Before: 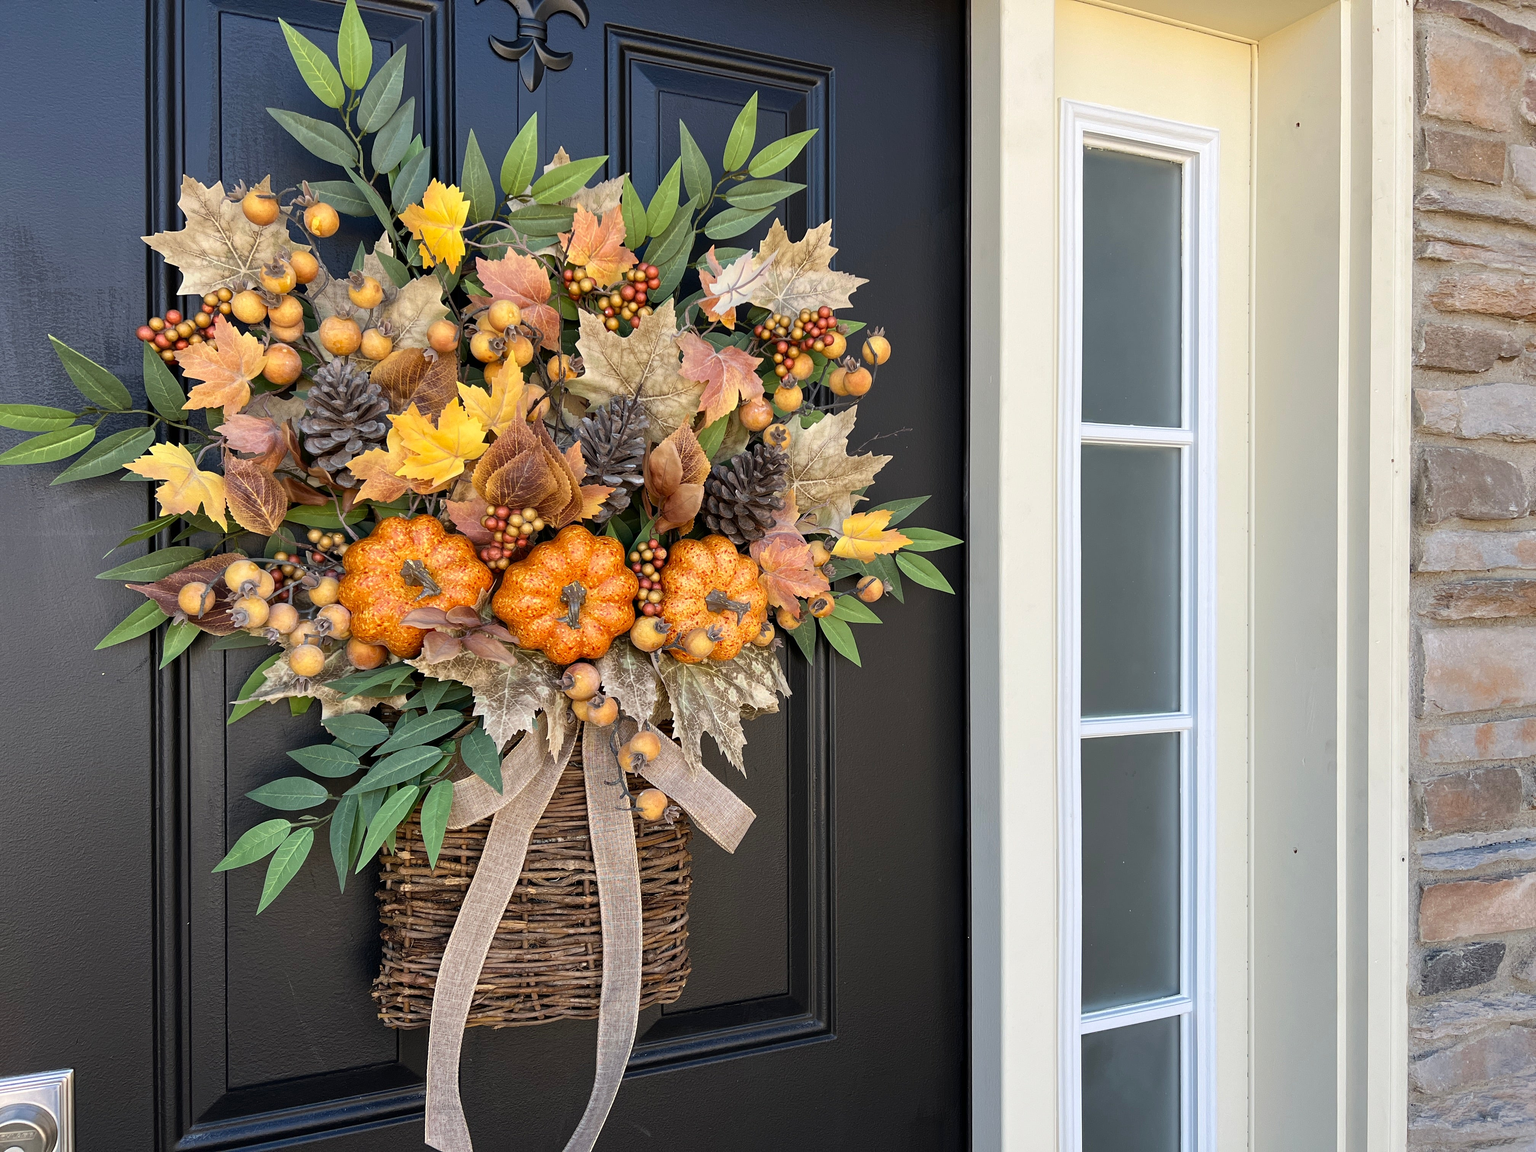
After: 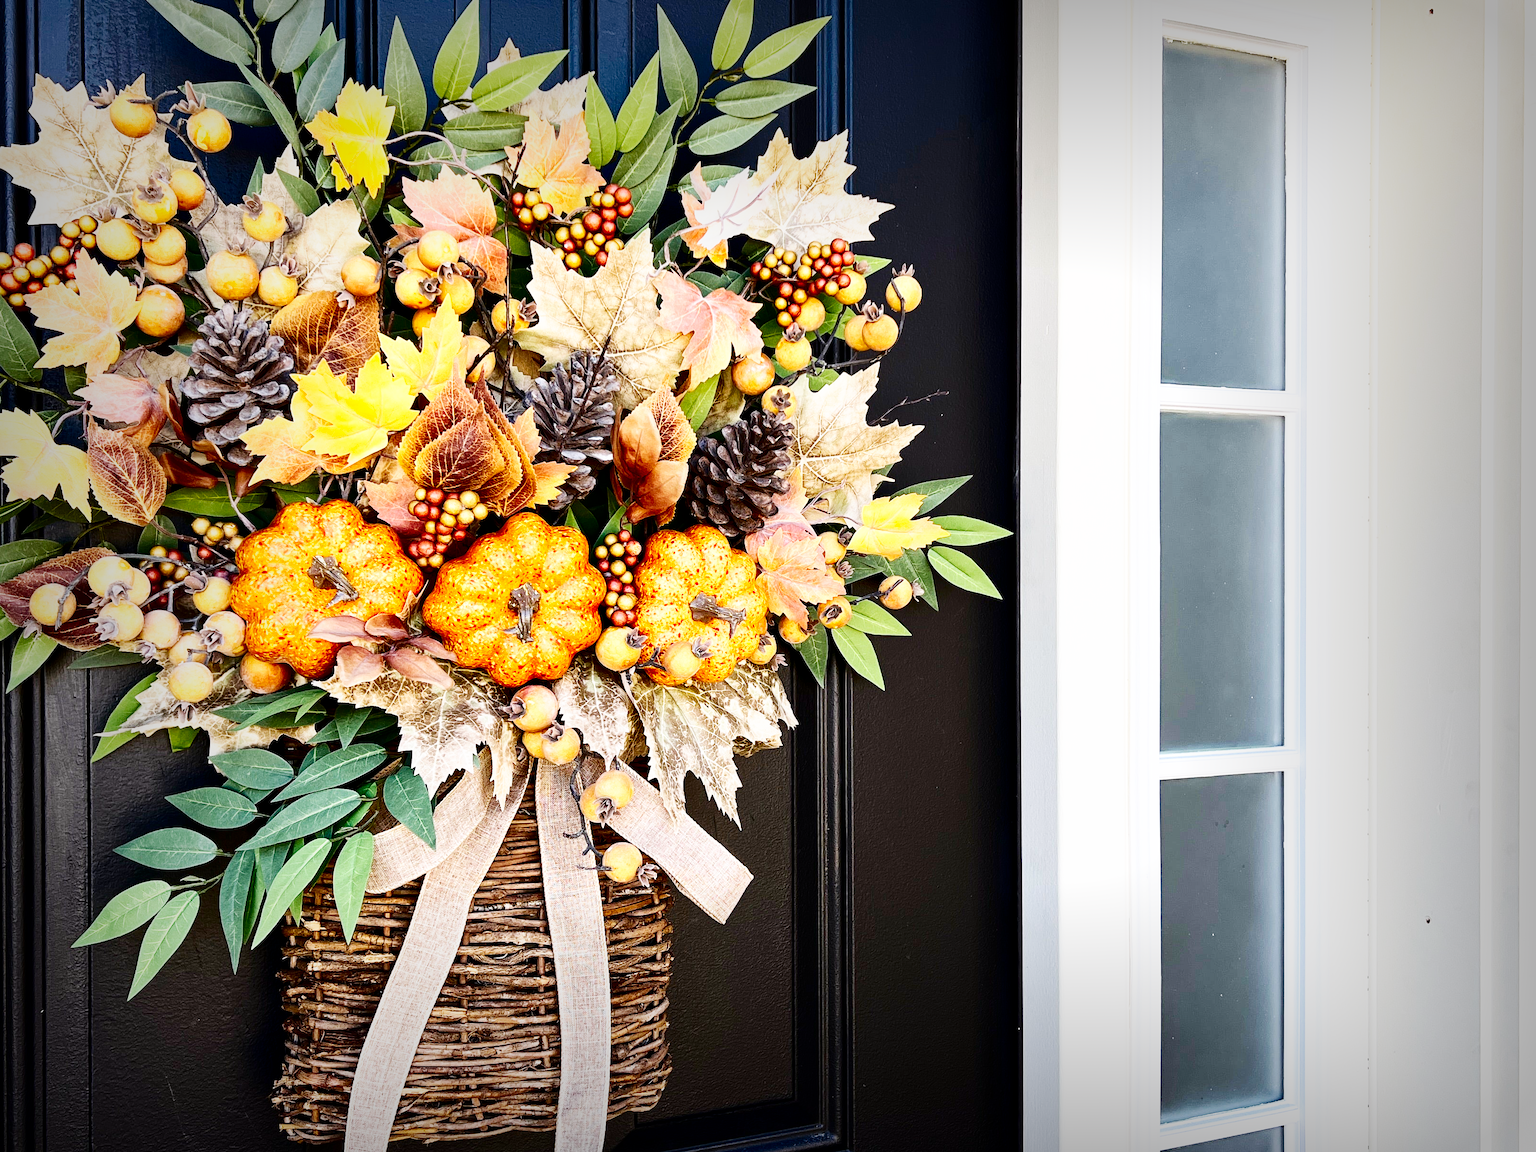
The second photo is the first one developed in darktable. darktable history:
crop and rotate: left 10.071%, top 10.071%, right 10.02%, bottom 10.02%
white balance: red 1.009, blue 1.027
contrast brightness saturation: contrast 0.19, brightness -0.24, saturation 0.11
base curve: curves: ch0 [(0, 0) (0.007, 0.004) (0.027, 0.03) (0.046, 0.07) (0.207, 0.54) (0.442, 0.872) (0.673, 0.972) (1, 1)], preserve colors none
vignetting: fall-off start 53.2%, brightness -0.594, saturation 0, automatic ratio true, width/height ratio 1.313, shape 0.22, unbound false
